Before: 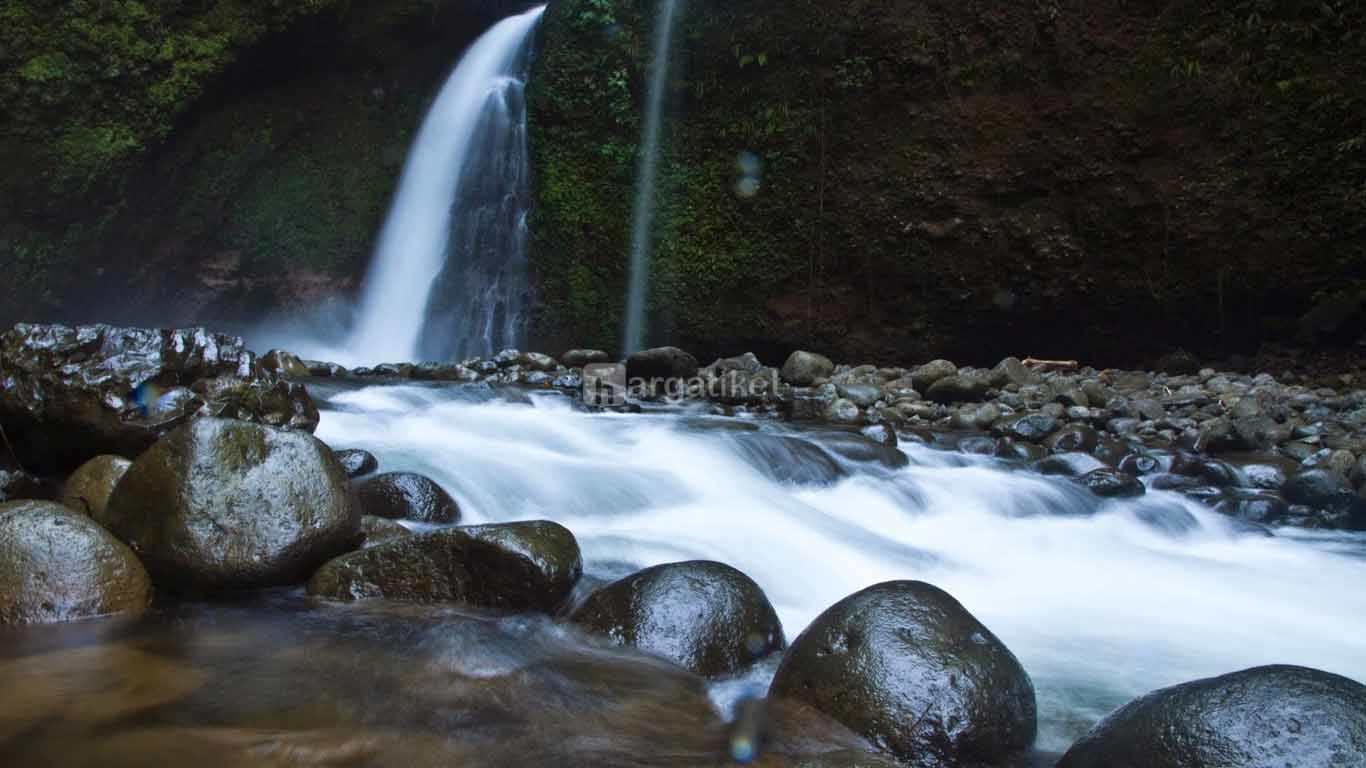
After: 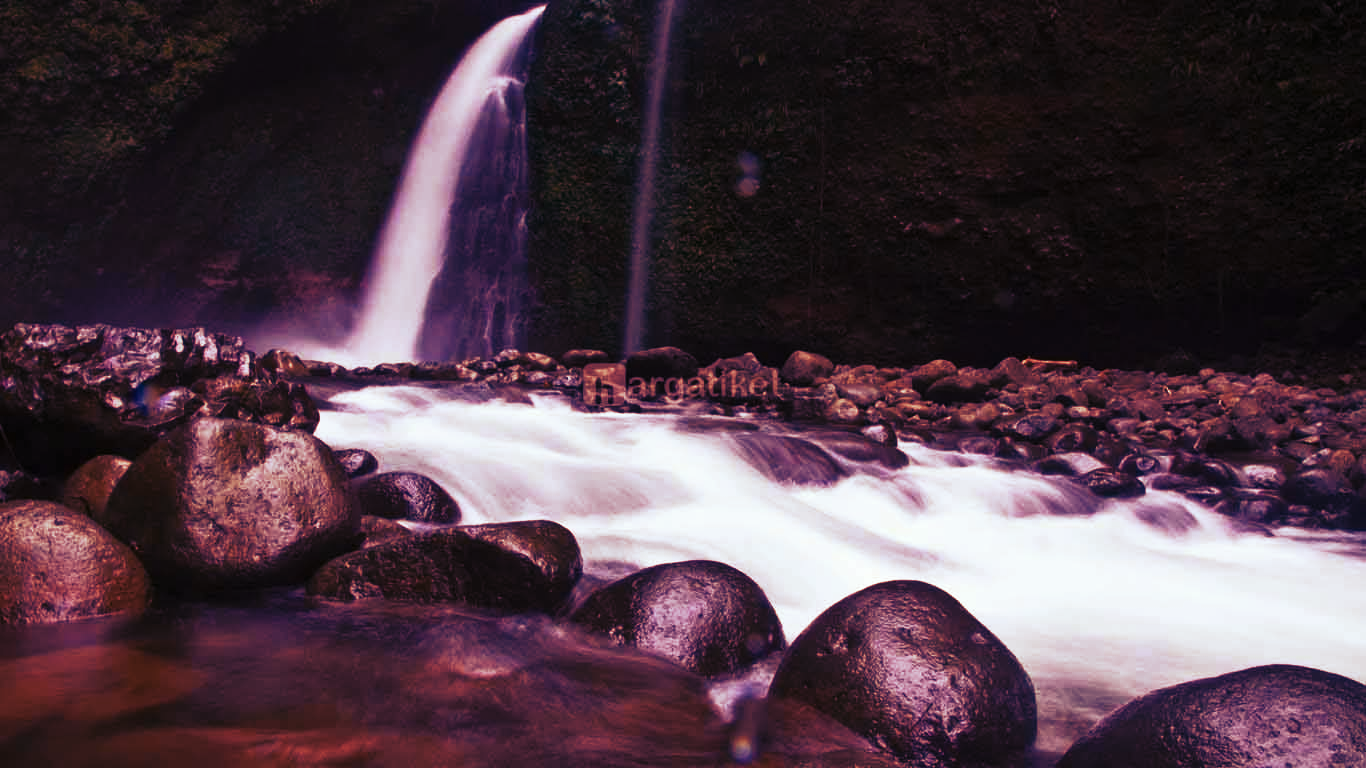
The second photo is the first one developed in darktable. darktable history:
tone curve: curves: ch0 [(0, 0) (0.003, 0.004) (0.011, 0.009) (0.025, 0.017) (0.044, 0.029) (0.069, 0.04) (0.1, 0.051) (0.136, 0.07) (0.177, 0.095) (0.224, 0.131) (0.277, 0.179) (0.335, 0.237) (0.399, 0.302) (0.468, 0.386) (0.543, 0.471) (0.623, 0.576) (0.709, 0.699) (0.801, 0.817) (0.898, 0.917) (1, 1)], preserve colors none
color look up table: target L [94.71, 93.91, 88.46, 89.55, 73.22, 69.31, 68.56, 63.42, 53.66, 47.33, 32.92, 27.1, 14.4, 200.2, 80.94, 71.82, 66.21, 62.59, 59.14, 54.84, 54.27, 52.22, 40.11, 32.46, 29.29, 11.87, 0.225, 99.8, 87.73, 77.63, 77.26, 73.73, 66.12, 65.42, 55.2, 53.37, 42.71, 52.97, 55.06, 48.22, 43.16, 28.33, 27.1, 16.04, 14.64, 70.53, 70.71, 50.72, 31.7], target a [-9.998, -16.48, -7.326, -41.4, -41.89, -22.16, 4.884, 6.819, -39.2, 30.99, -15.97, -28.26, -10.9, 0, 16.42, 19.97, 38.83, 32.79, 59.04, 50.71, 53.26, 40.13, 50.45, 28.53, 19.98, 24.57, -0.286, -2.119, 17.01, 12.07, 32.19, 10.77, 57.13, 33.69, 41.87, 52.14, 39.91, 59.6, 66.74, 52.05, 54.36, 22.98, 41.48, 24.56, 41.92, -18.14, -1.147, 26.19, 3.62], target b [49.84, 9.521, 70.13, 56.38, 18.71, 53.11, 48, 27.71, 33.62, 28.27, -9.966, 31.32, -13.74, 0, 22.86, 44.28, 45.82, 55.41, 27.46, 37.56, 49.16, 21.23, 32.52, 1.241, 40.16, 15.97, -0.102, 2.414, -13.68, -26.66, -26.63, 15.53, -31.36, 10.19, -5.383, 17.18, -80.62, 4.963, -49.62, -27.46, 11.51, -51.81, -20.32, -45.27, -56.89, -32.27, -13.64, -46.23, -33.59], num patches 49
